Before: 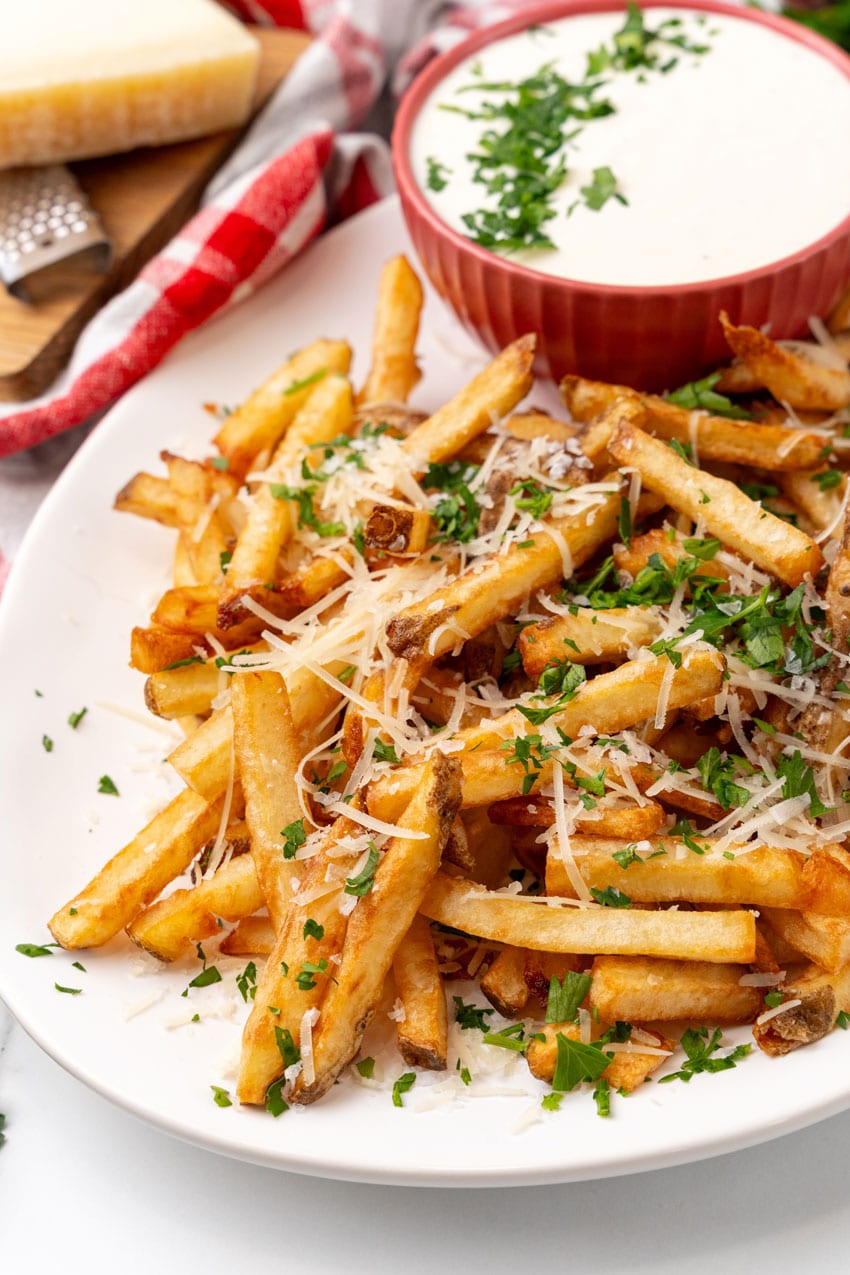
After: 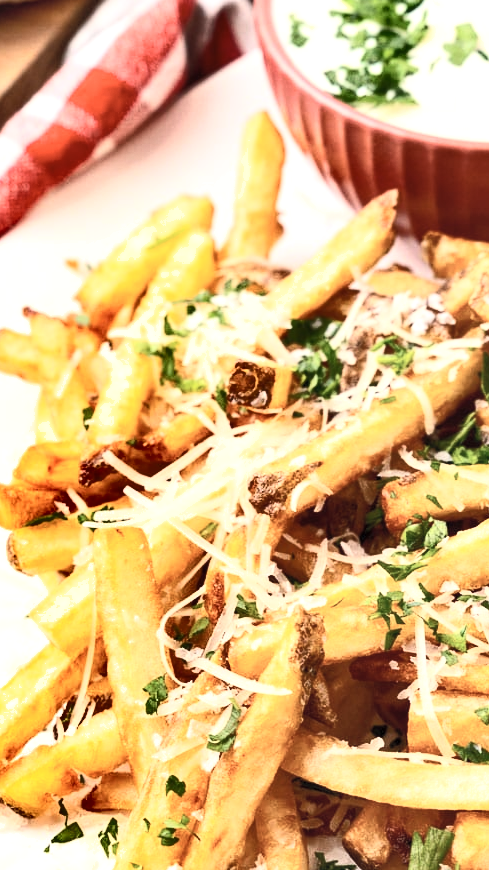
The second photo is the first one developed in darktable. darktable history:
shadows and highlights: white point adjustment 0.845, soften with gaussian
crop: left 16.258%, top 11.307%, right 26.096%, bottom 20.395%
local contrast: highlights 105%, shadows 100%, detail 119%, midtone range 0.2
exposure: exposure 0.195 EV, compensate exposure bias true, compensate highlight preservation false
contrast brightness saturation: contrast 0.426, brightness 0.559, saturation -0.189
